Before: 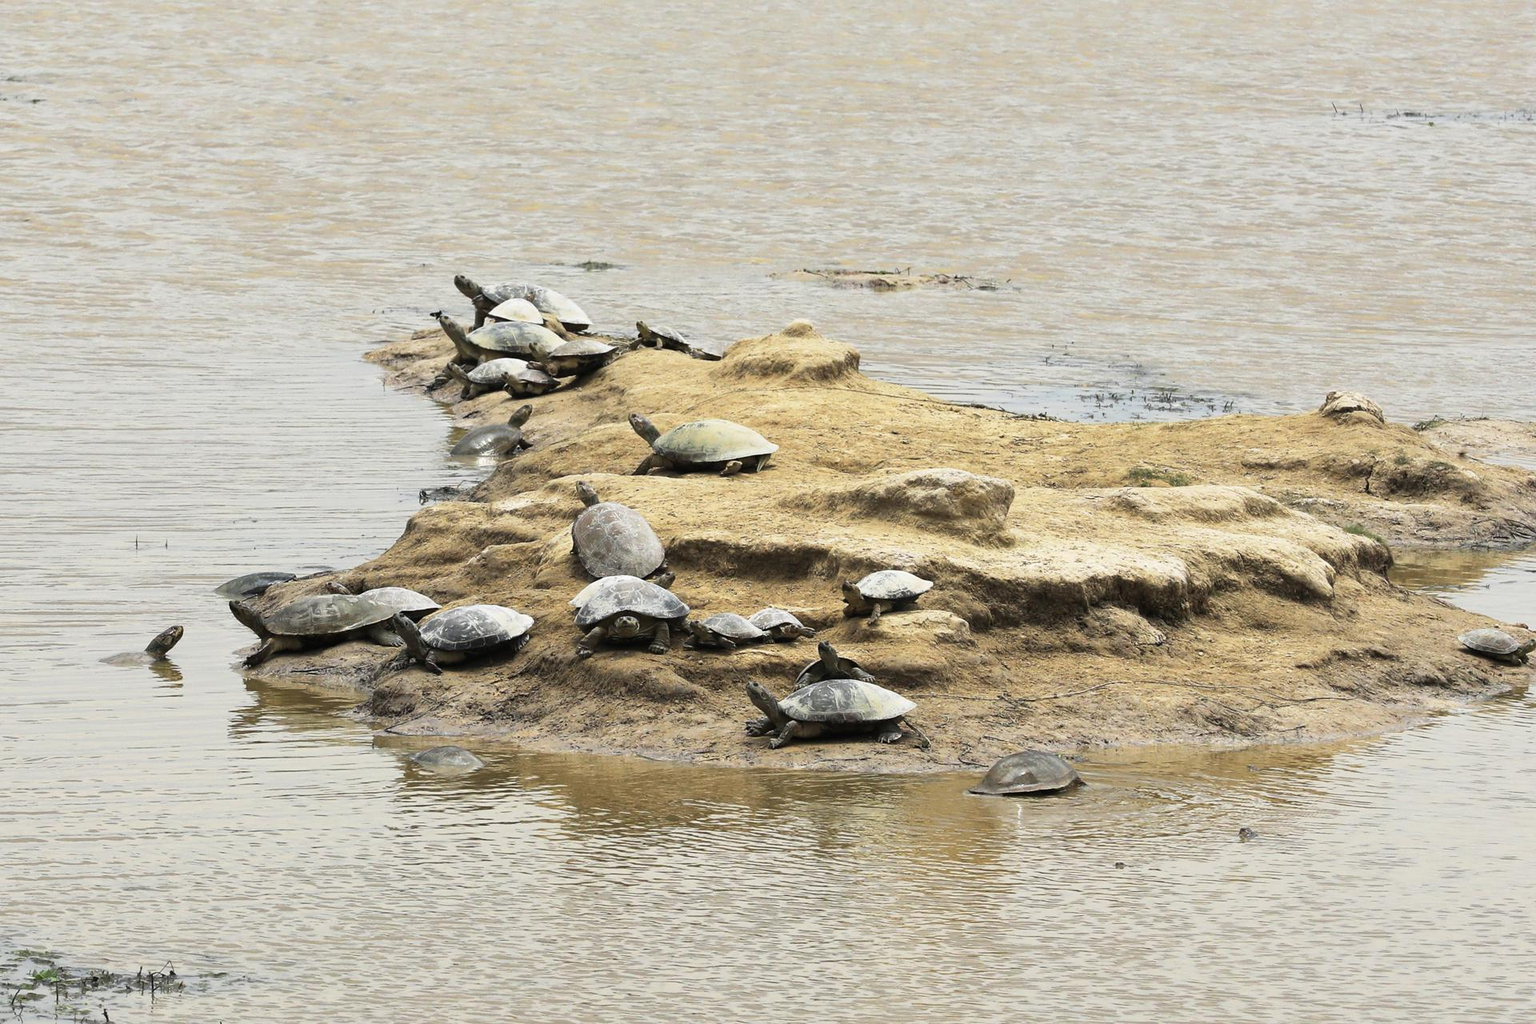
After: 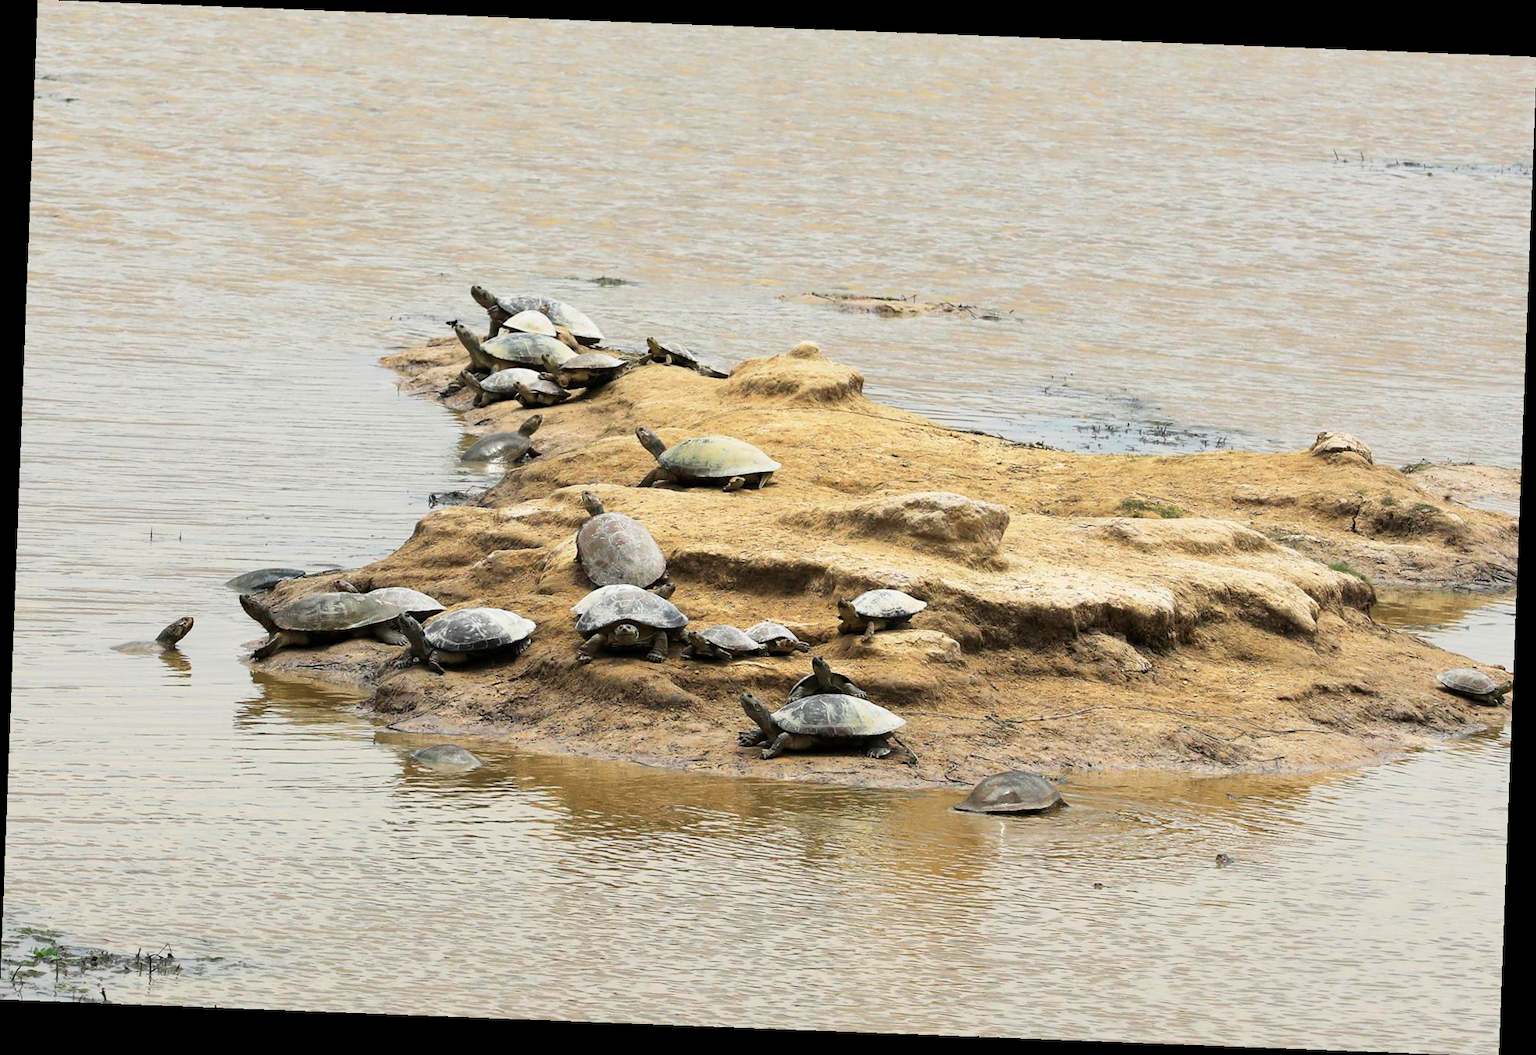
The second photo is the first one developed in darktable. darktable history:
crop and rotate: angle -2.19°
contrast brightness saturation: saturation 0.103
